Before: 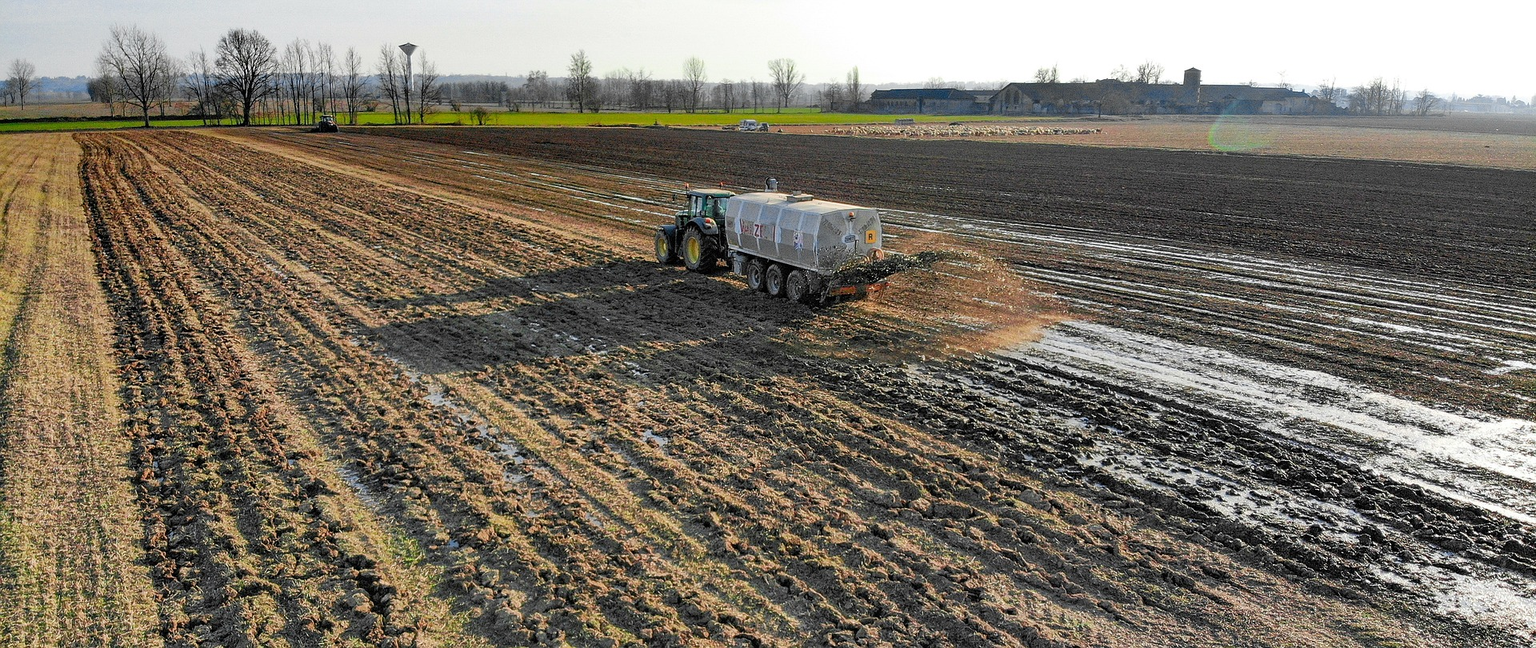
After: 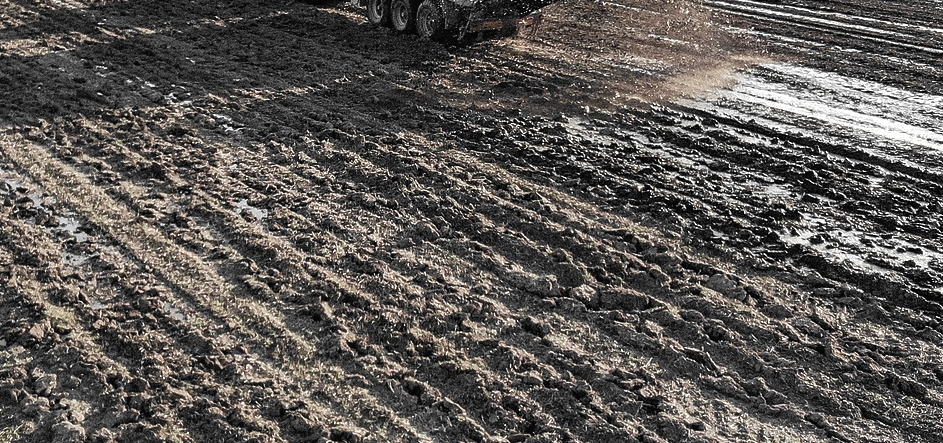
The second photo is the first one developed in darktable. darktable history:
crop: left 29.559%, top 41.759%, right 21.279%, bottom 3.504%
color zones: curves: ch0 [(0, 0.613) (0.01, 0.613) (0.245, 0.448) (0.498, 0.529) (0.642, 0.665) (0.879, 0.777) (0.99, 0.613)]; ch1 [(0, 0.035) (0.121, 0.189) (0.259, 0.197) (0.415, 0.061) (0.589, 0.022) (0.732, 0.022) (0.857, 0.026) (0.991, 0.053)]
color balance rgb: shadows lift › chroma 6.443%, shadows lift › hue 305.07°, global offset › luminance 1.967%, perceptual saturation grading › global saturation 20%, perceptual saturation grading › highlights -49.647%, perceptual saturation grading › shadows 25.02%, global vibrance 20%
levels: levels [0.129, 0.519, 0.867]
